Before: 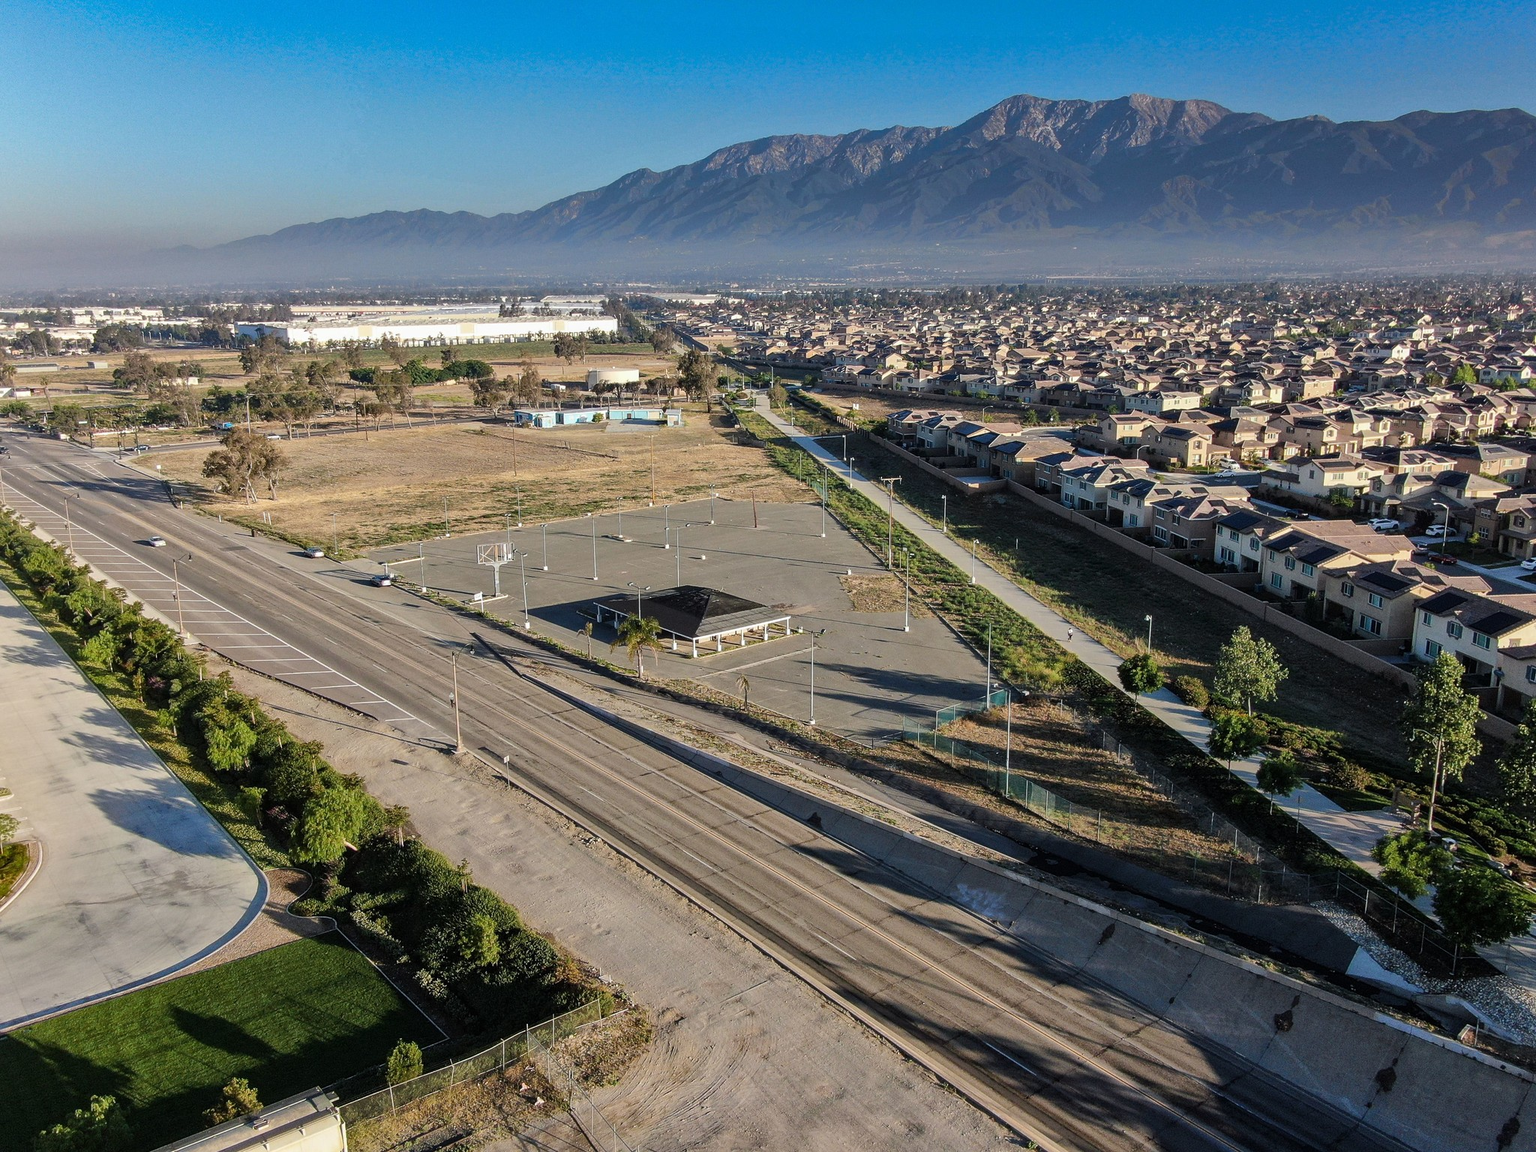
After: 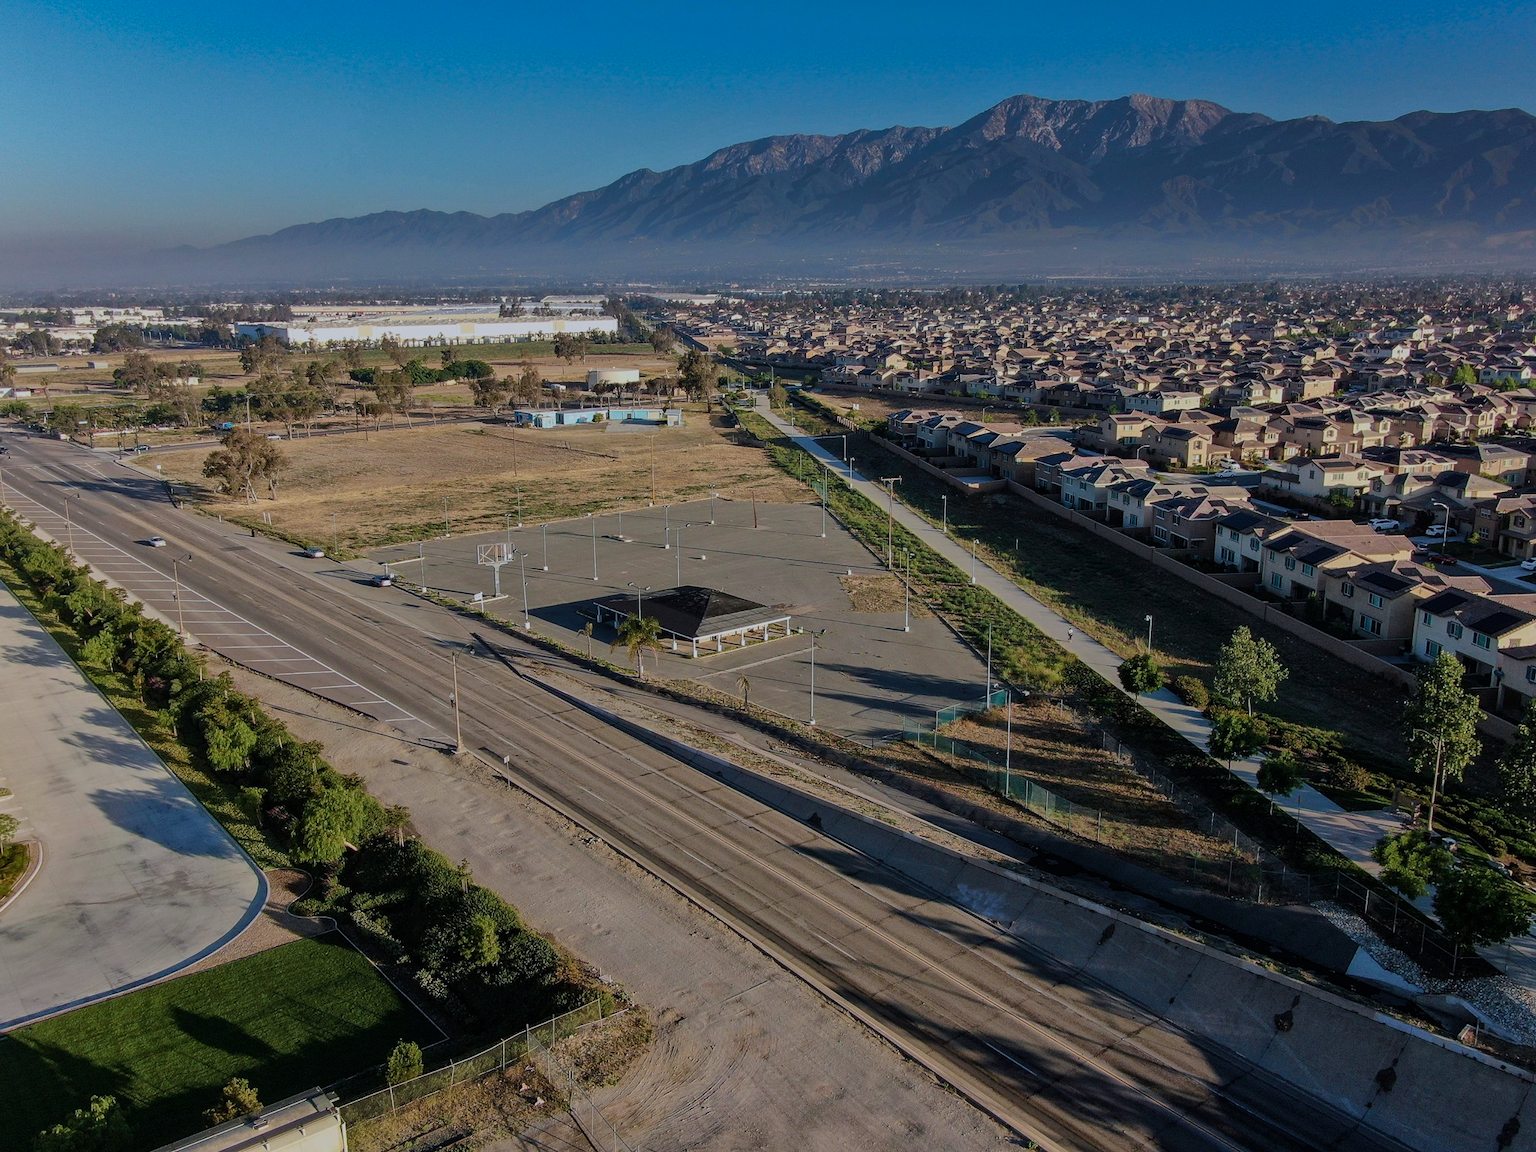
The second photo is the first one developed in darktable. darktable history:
color correction: highlights a* -0.137, highlights b* -5.91, shadows a* -0.137, shadows b* -0.137
velvia: on, module defaults
exposure: black level correction 0, exposure -0.766 EV, compensate highlight preservation false
